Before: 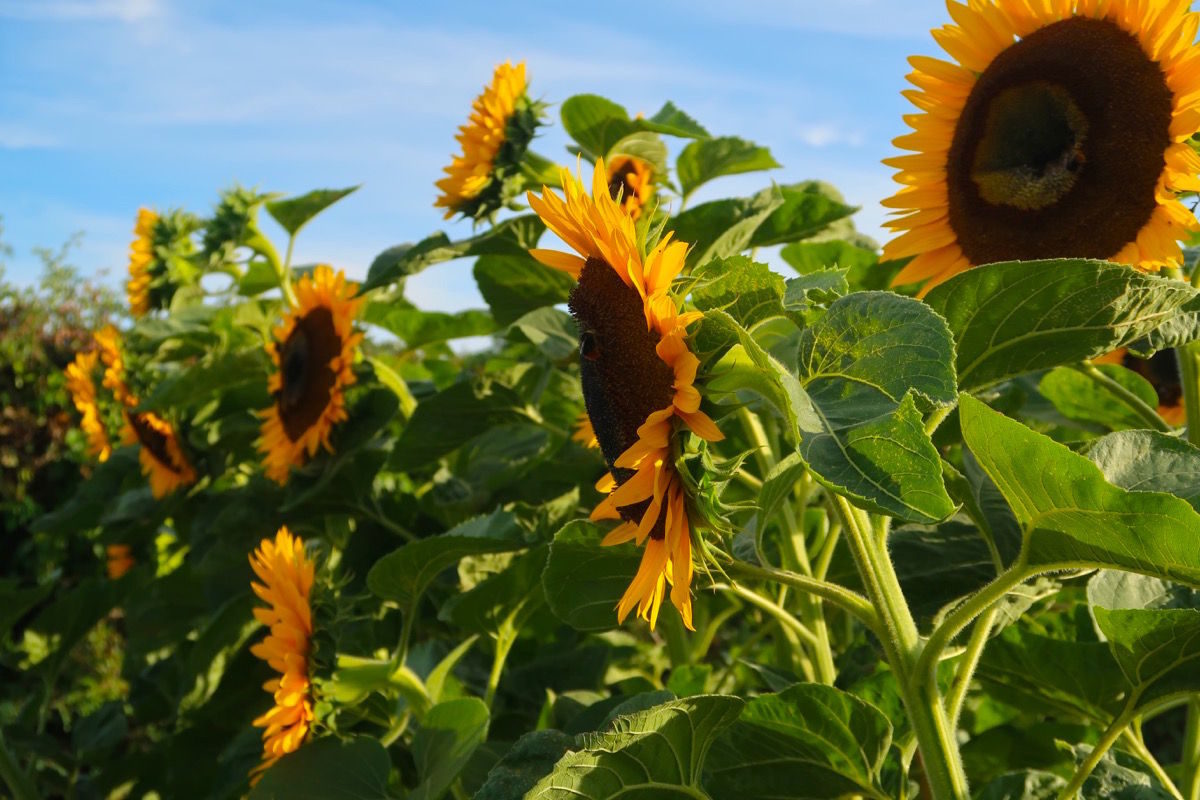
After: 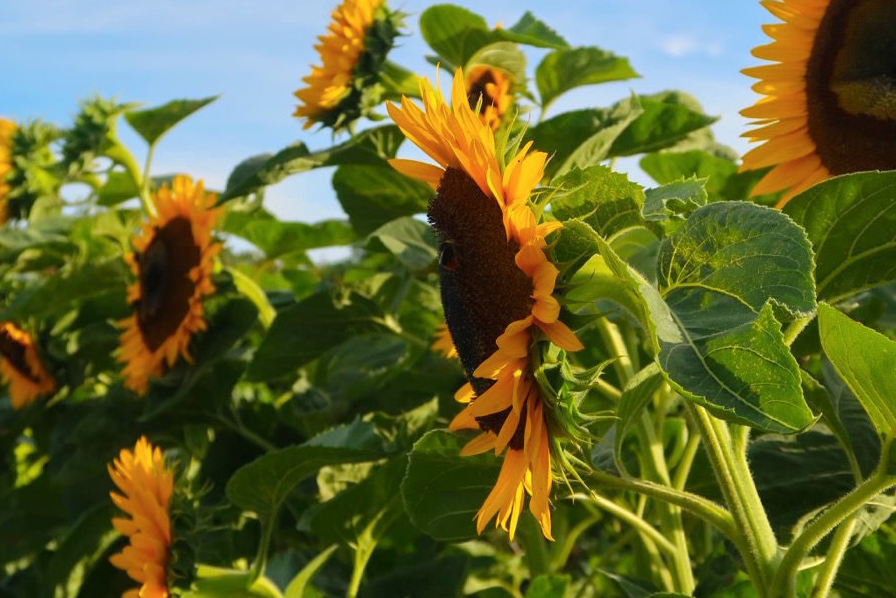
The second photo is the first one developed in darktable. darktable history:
crop and rotate: left 11.831%, top 11.346%, right 13.429%, bottom 13.899%
color balance rgb: on, module defaults
